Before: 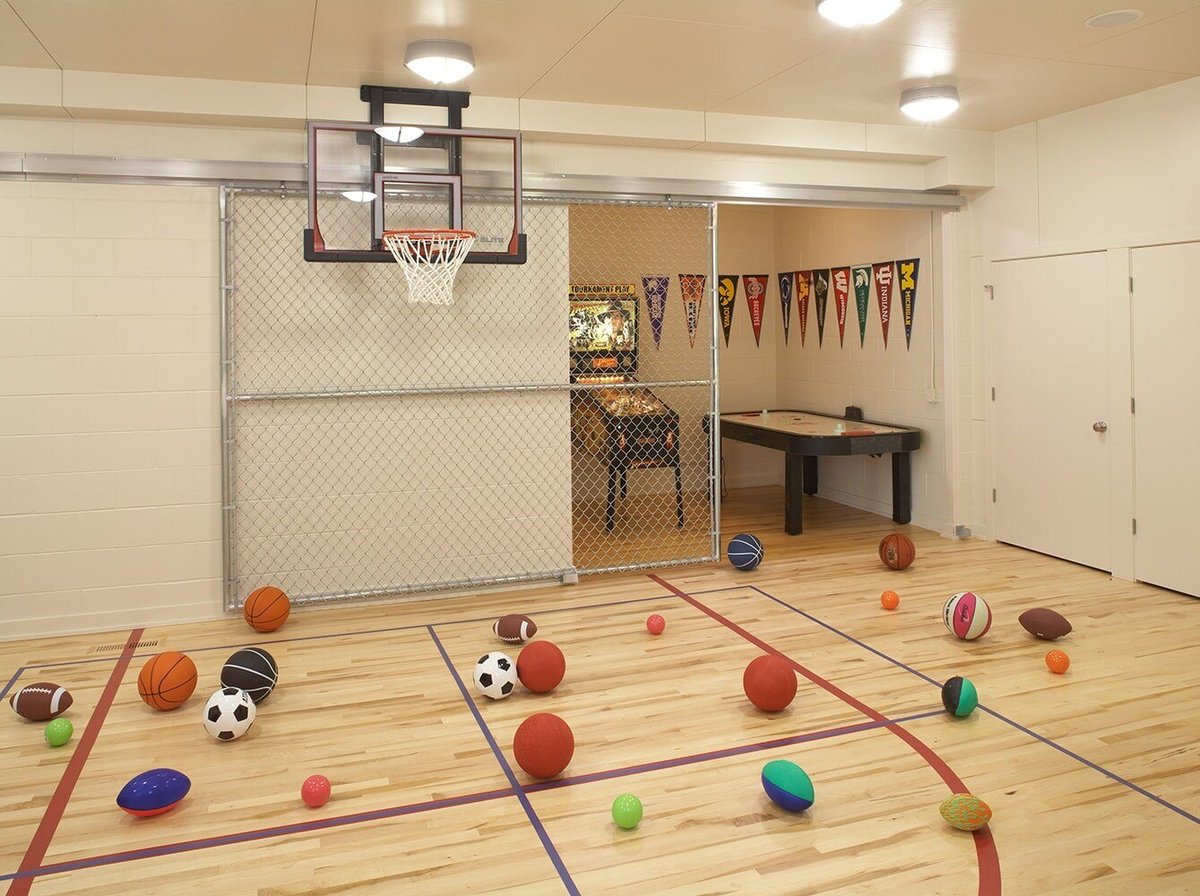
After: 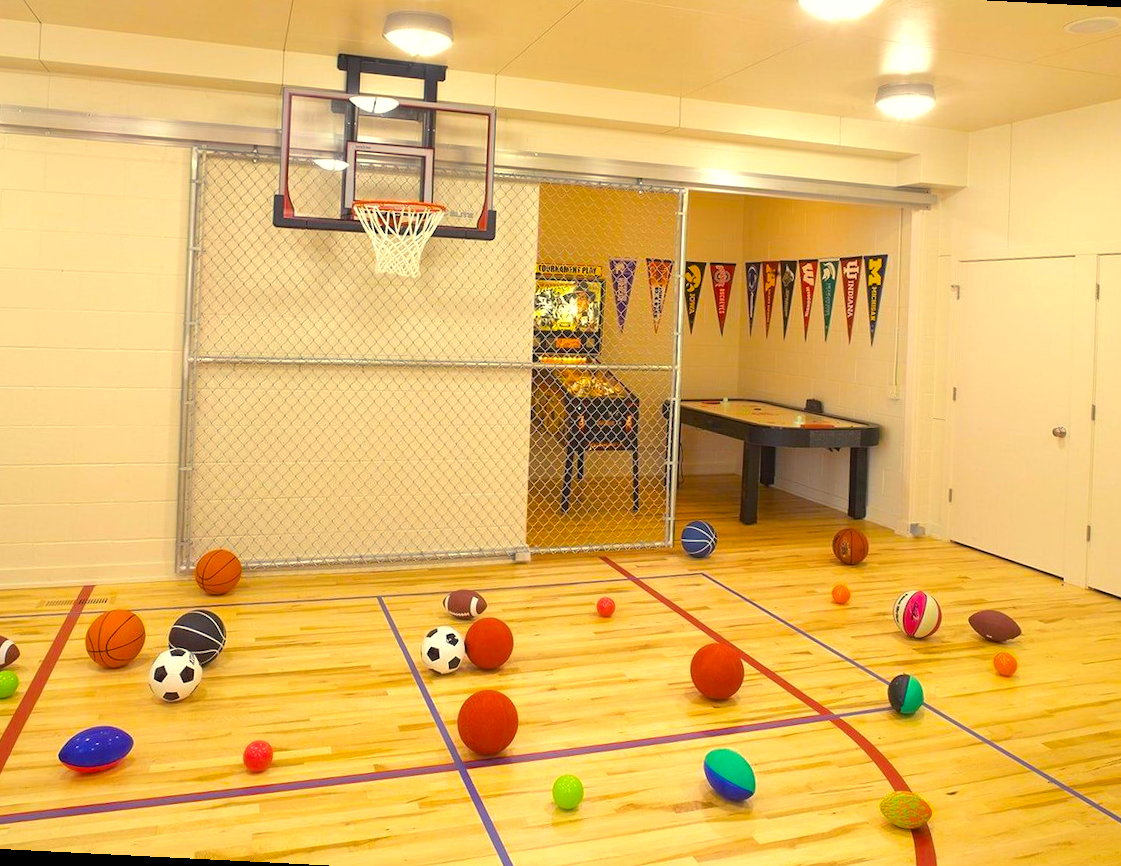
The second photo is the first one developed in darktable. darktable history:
crop and rotate: angle -2.88°, left 5.048%, top 5.193%, right 4.735%, bottom 4.099%
color calibration: illuminant as shot in camera, x 0.358, y 0.373, temperature 4628.91 K
color balance rgb: highlights gain › chroma 8.055%, highlights gain › hue 83.02°, perceptual saturation grading › global saturation 39.022%, perceptual brilliance grading › global brilliance 9.988%, perceptual brilliance grading › shadows 14.242%, global vibrance 20%
